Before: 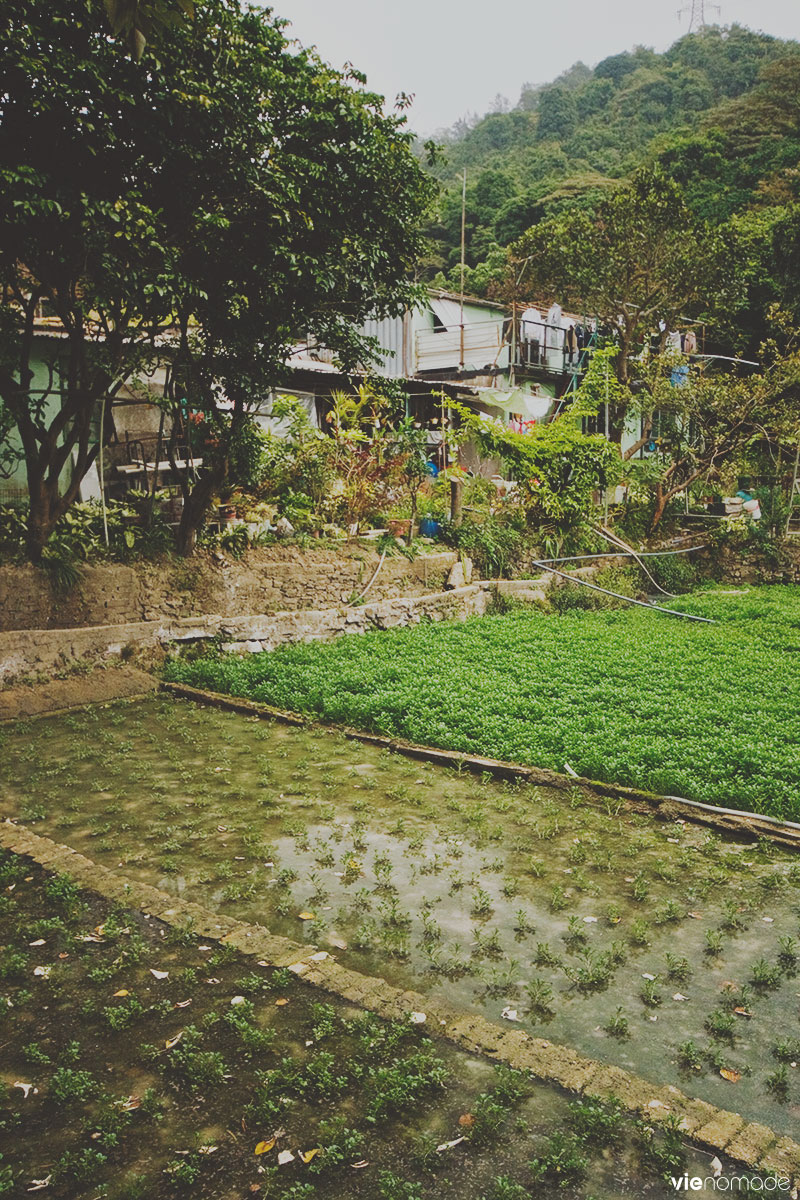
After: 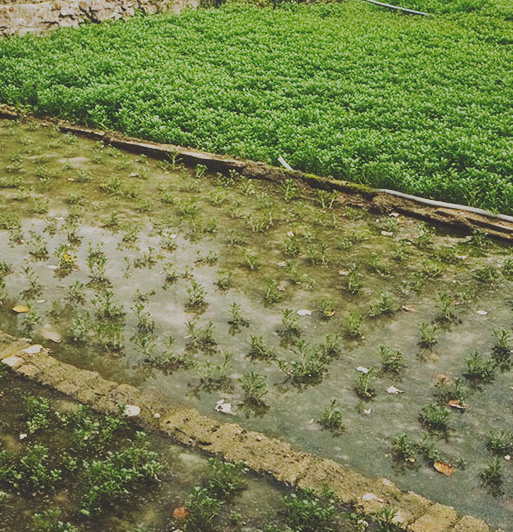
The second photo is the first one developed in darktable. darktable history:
crop and rotate: left 35.83%, top 50.655%, bottom 4.985%
